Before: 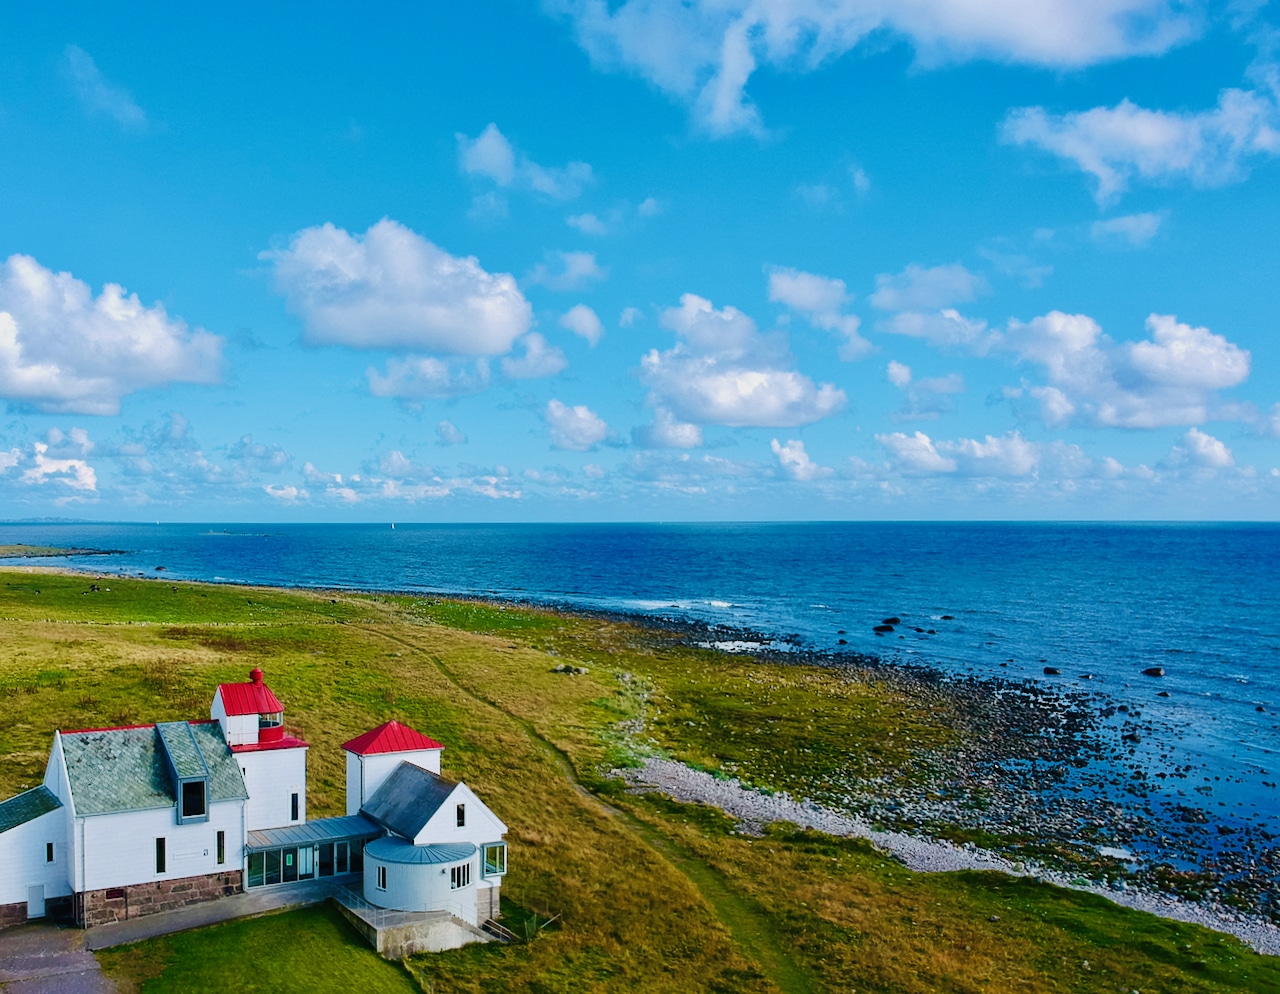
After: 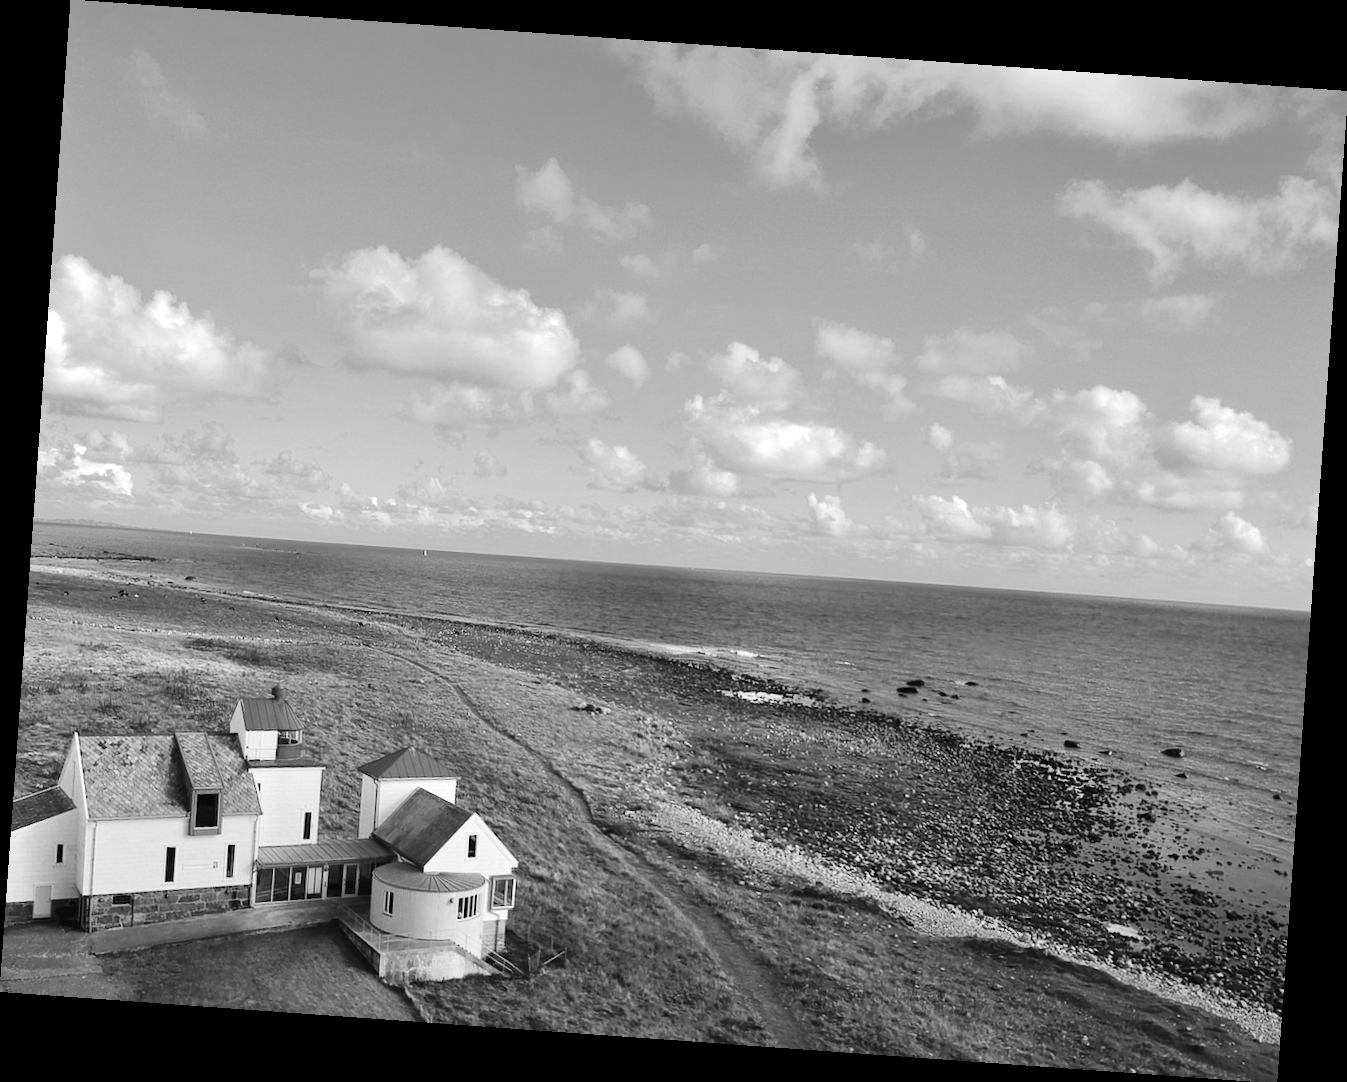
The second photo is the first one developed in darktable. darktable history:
rotate and perspective: rotation 4.1°, automatic cropping off
exposure: black level correction 0, exposure 0.5 EV, compensate exposure bias true, compensate highlight preservation false
white balance: red 0.974, blue 1.044
monochrome: a 32, b 64, size 2.3
